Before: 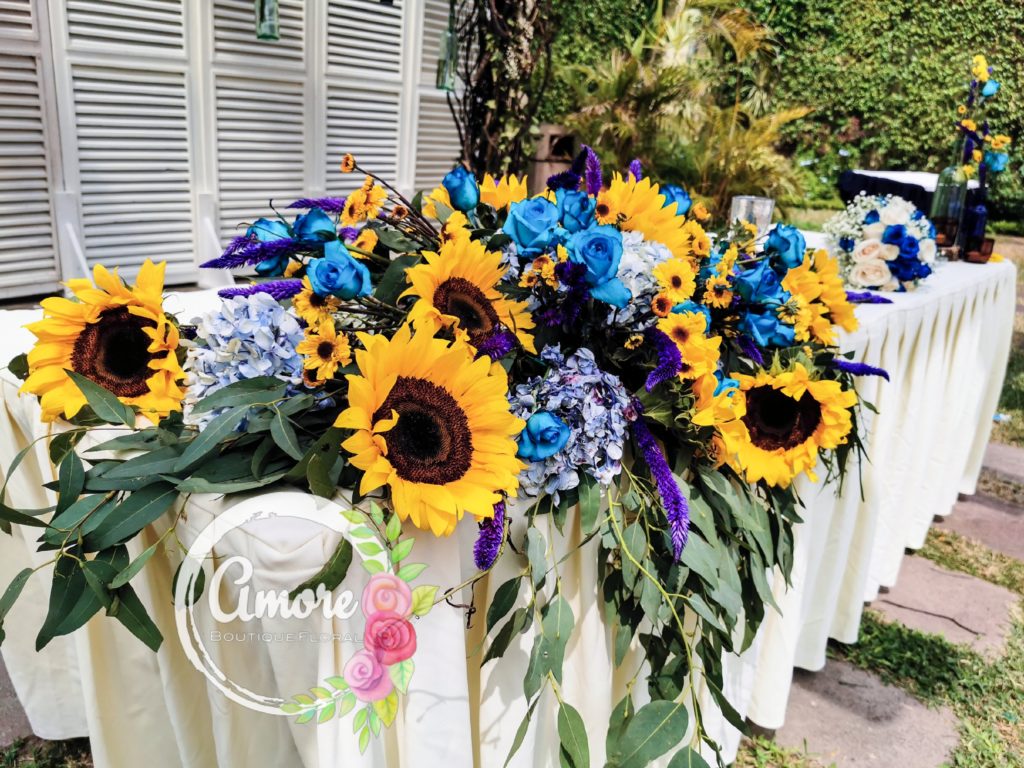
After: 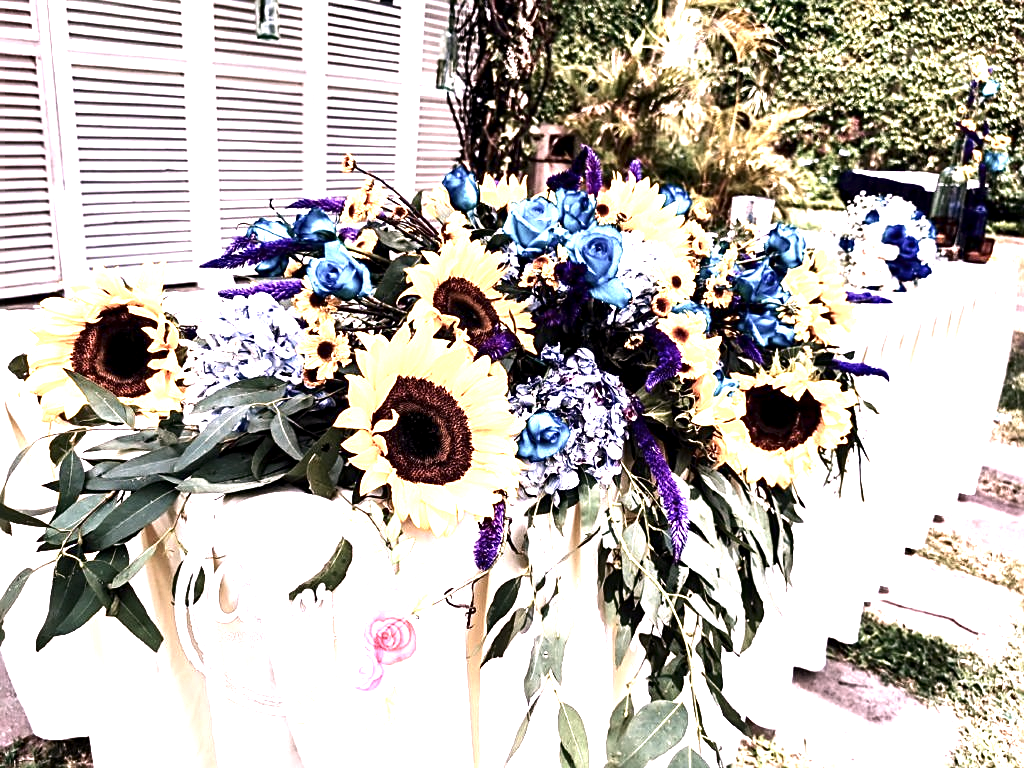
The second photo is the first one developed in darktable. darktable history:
white balance: red 1.188, blue 1.11
color zones: curves: ch1 [(0, 0.292) (0.001, 0.292) (0.2, 0.264) (0.4, 0.248) (0.6, 0.248) (0.8, 0.264) (0.999, 0.292) (1, 0.292)]
sharpen: on, module defaults
local contrast: highlights 100%, shadows 100%, detail 120%, midtone range 0.2
exposure: black level correction 0, exposure 1.45 EV, compensate exposure bias true, compensate highlight preservation false
contrast brightness saturation: contrast 0.1, brightness -0.26, saturation 0.14
